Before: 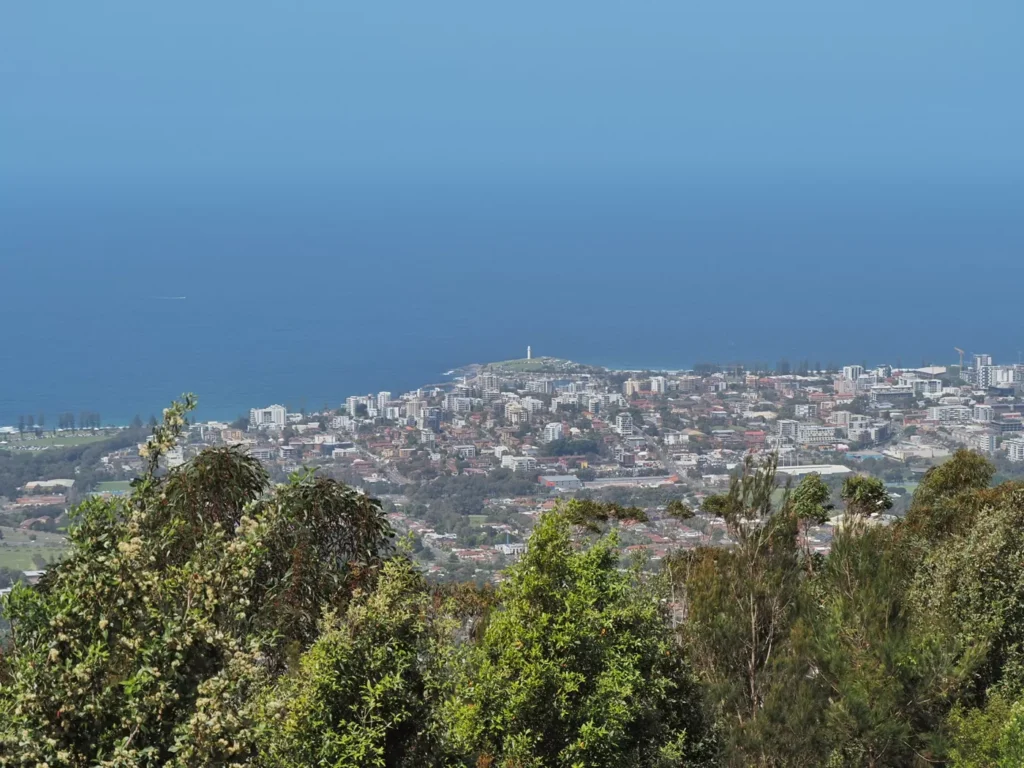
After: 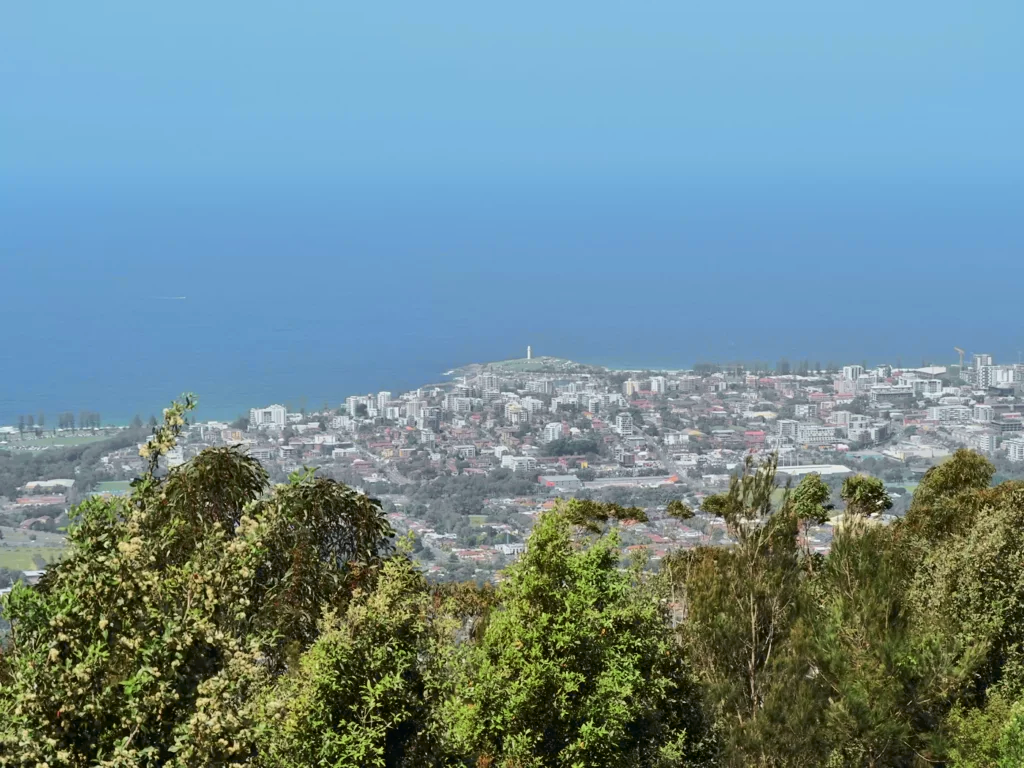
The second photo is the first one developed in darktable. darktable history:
tone curve: curves: ch0 [(0, 0) (0.035, 0.017) (0.131, 0.108) (0.279, 0.279) (0.476, 0.554) (0.617, 0.693) (0.704, 0.77) (0.801, 0.854) (0.895, 0.927) (1, 0.976)]; ch1 [(0, 0) (0.318, 0.278) (0.444, 0.427) (0.493, 0.488) (0.504, 0.497) (0.537, 0.538) (0.594, 0.616) (0.746, 0.764) (1, 1)]; ch2 [(0, 0) (0.316, 0.292) (0.381, 0.37) (0.423, 0.448) (0.476, 0.482) (0.502, 0.495) (0.529, 0.547) (0.583, 0.608) (0.639, 0.657) (0.7, 0.7) (0.861, 0.808) (1, 0.951)], color space Lab, independent channels, preserve colors none
